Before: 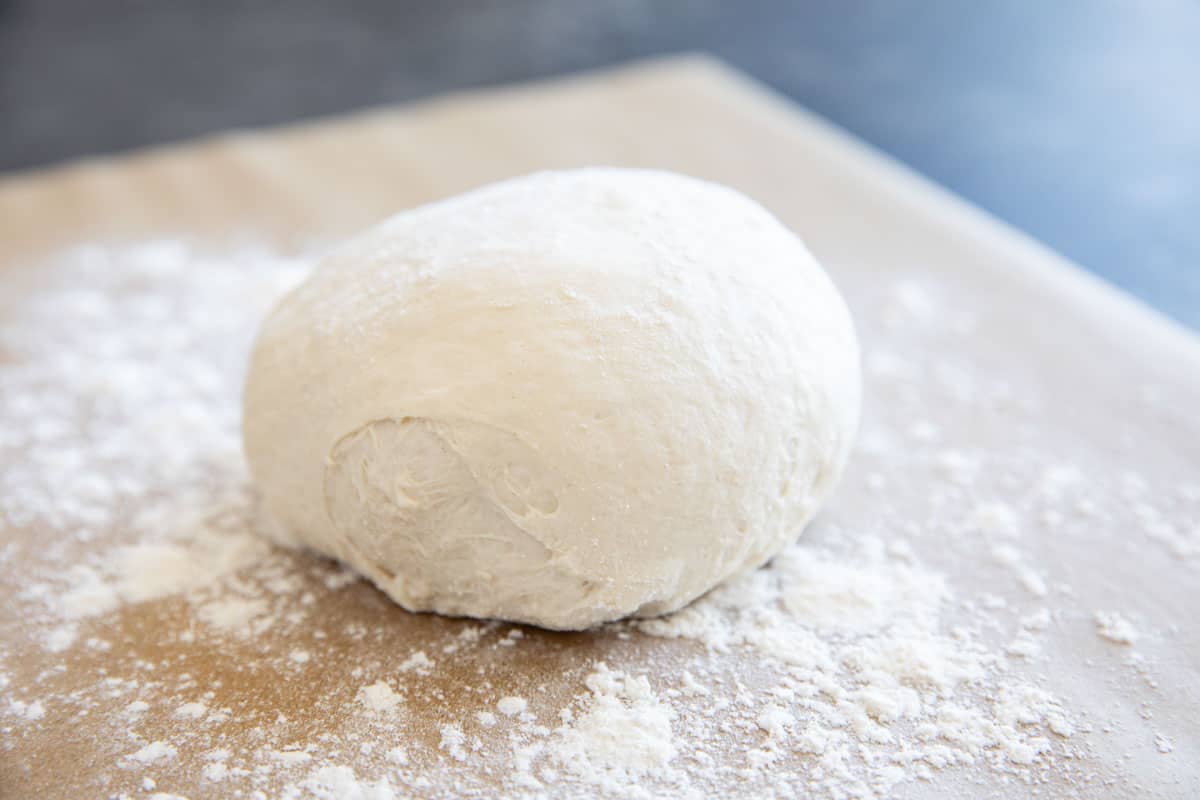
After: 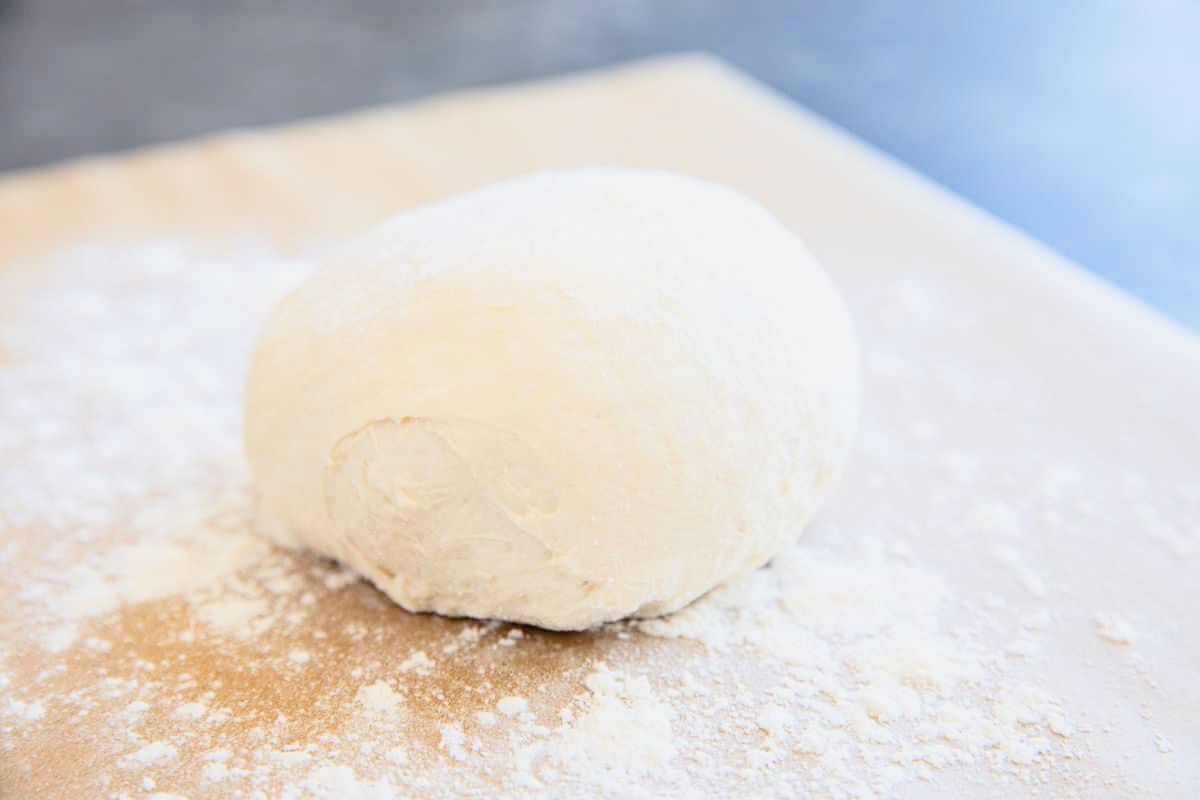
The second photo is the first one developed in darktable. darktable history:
exposure: black level correction 0.001, exposure 1.128 EV, compensate highlight preservation false
filmic rgb: black relative exposure -7.65 EV, white relative exposure 4.56 EV, hardness 3.61, color science v6 (2022)
